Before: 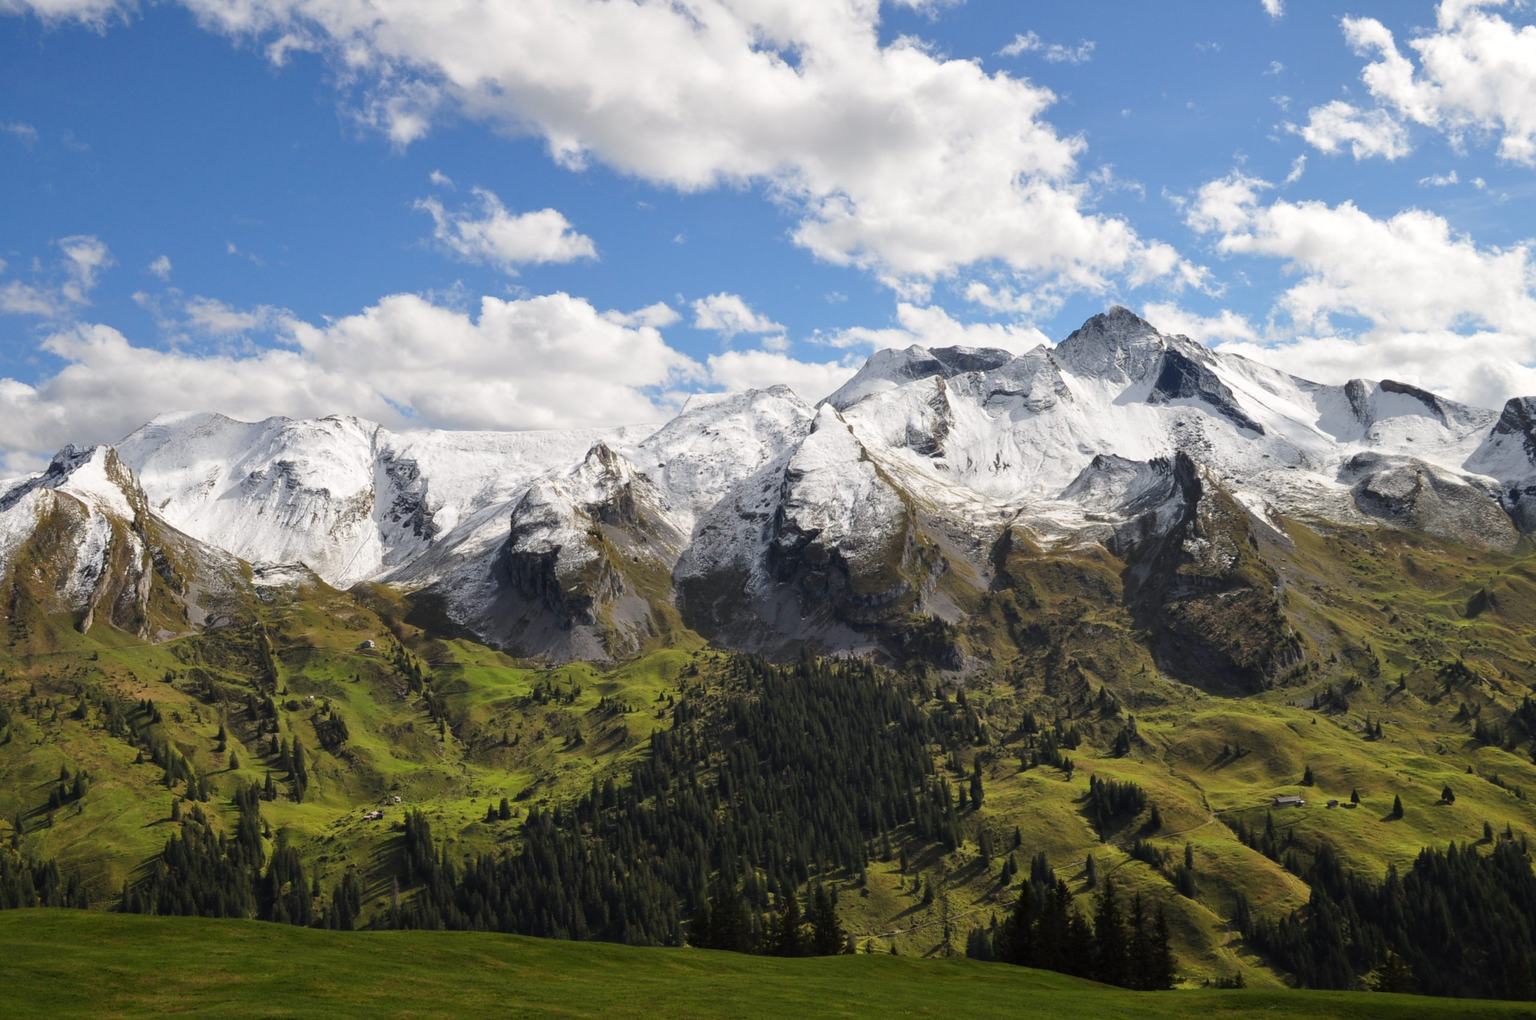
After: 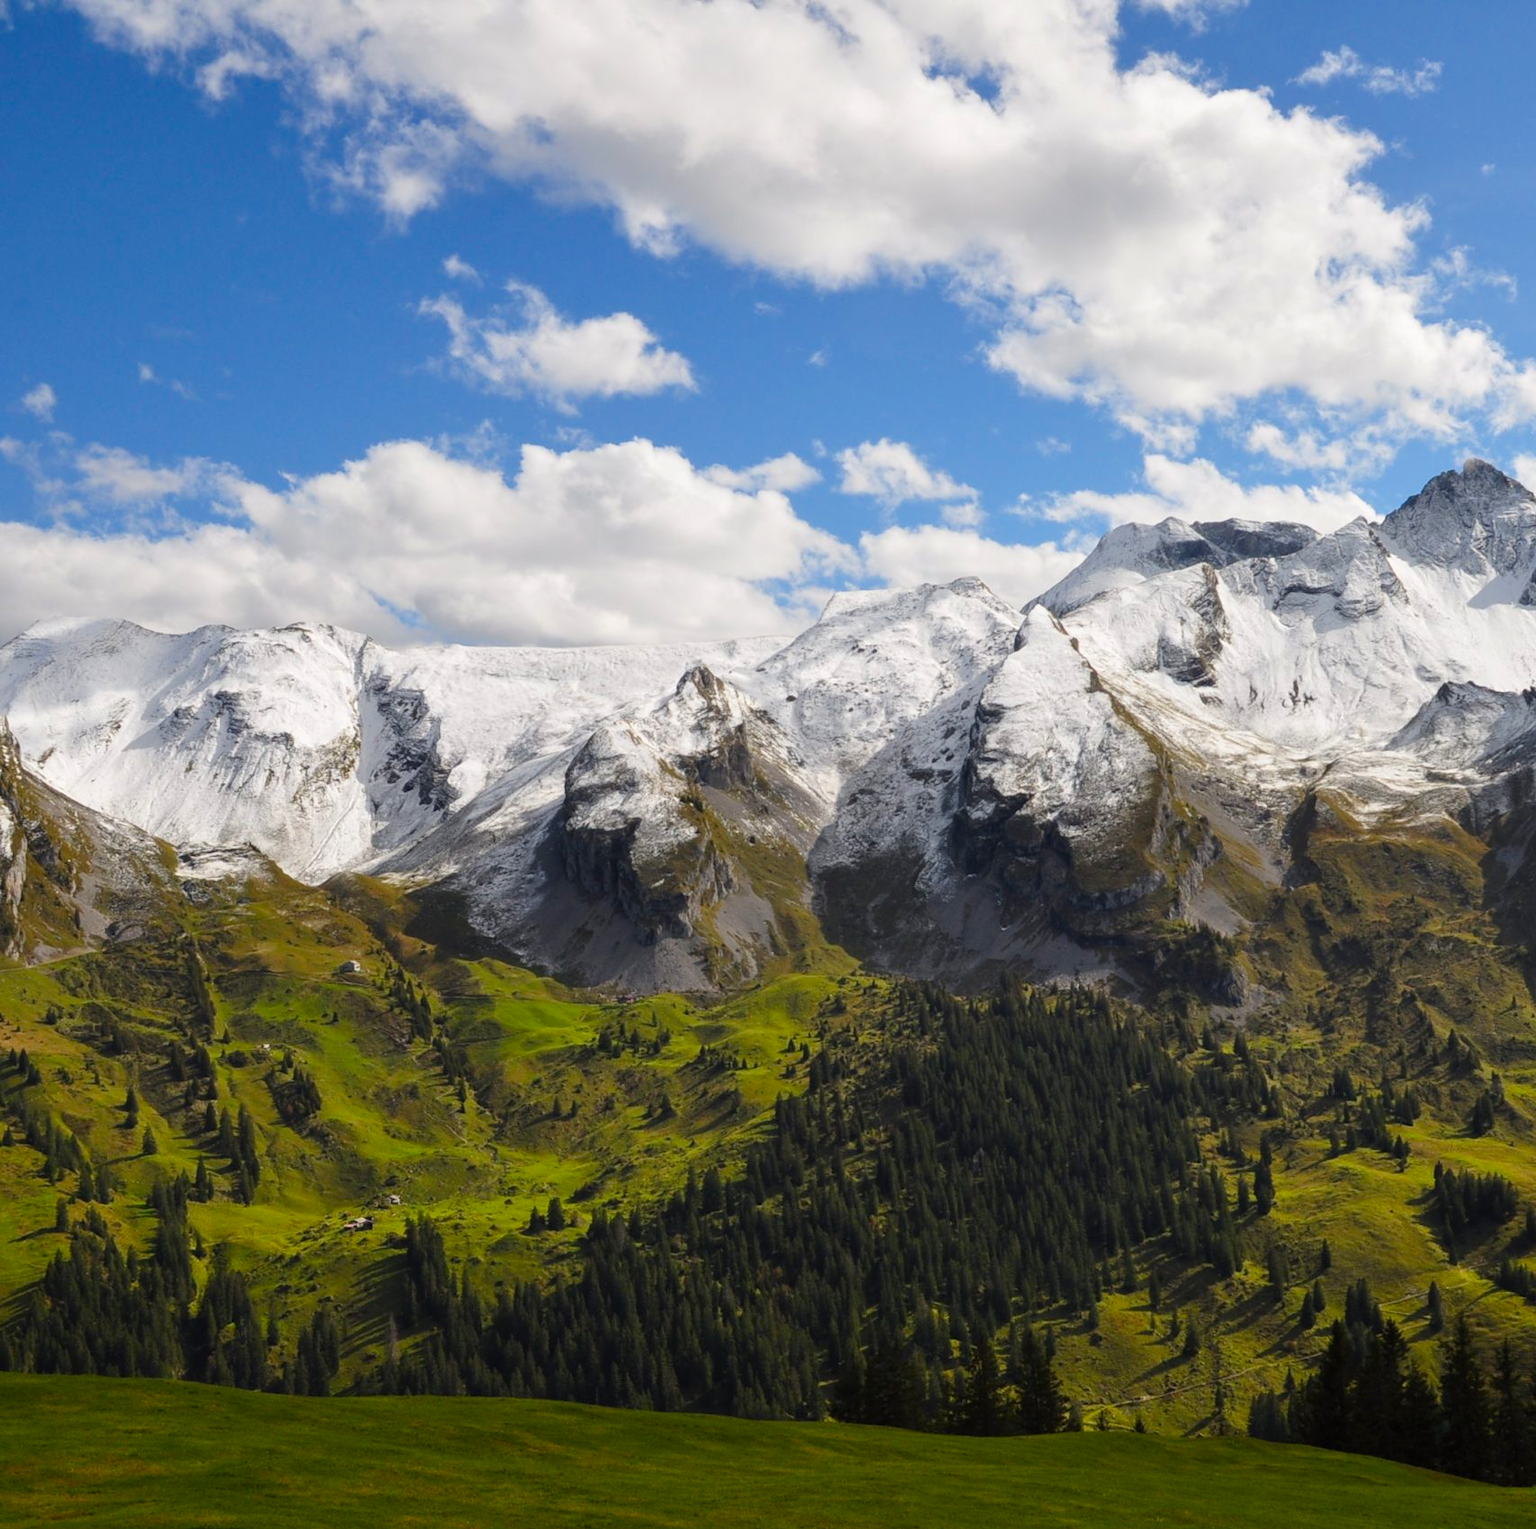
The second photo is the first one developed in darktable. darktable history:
color balance rgb: linear chroma grading › shadows -8%, linear chroma grading › global chroma 10%, perceptual saturation grading › global saturation 2%, perceptual saturation grading › highlights -2%, perceptual saturation grading › mid-tones 4%, perceptual saturation grading › shadows 8%, perceptual brilliance grading › global brilliance 2%, perceptual brilliance grading › highlights -4%, global vibrance 16%, saturation formula JzAzBz (2021)
crop and rotate: left 8.786%, right 24.548%
